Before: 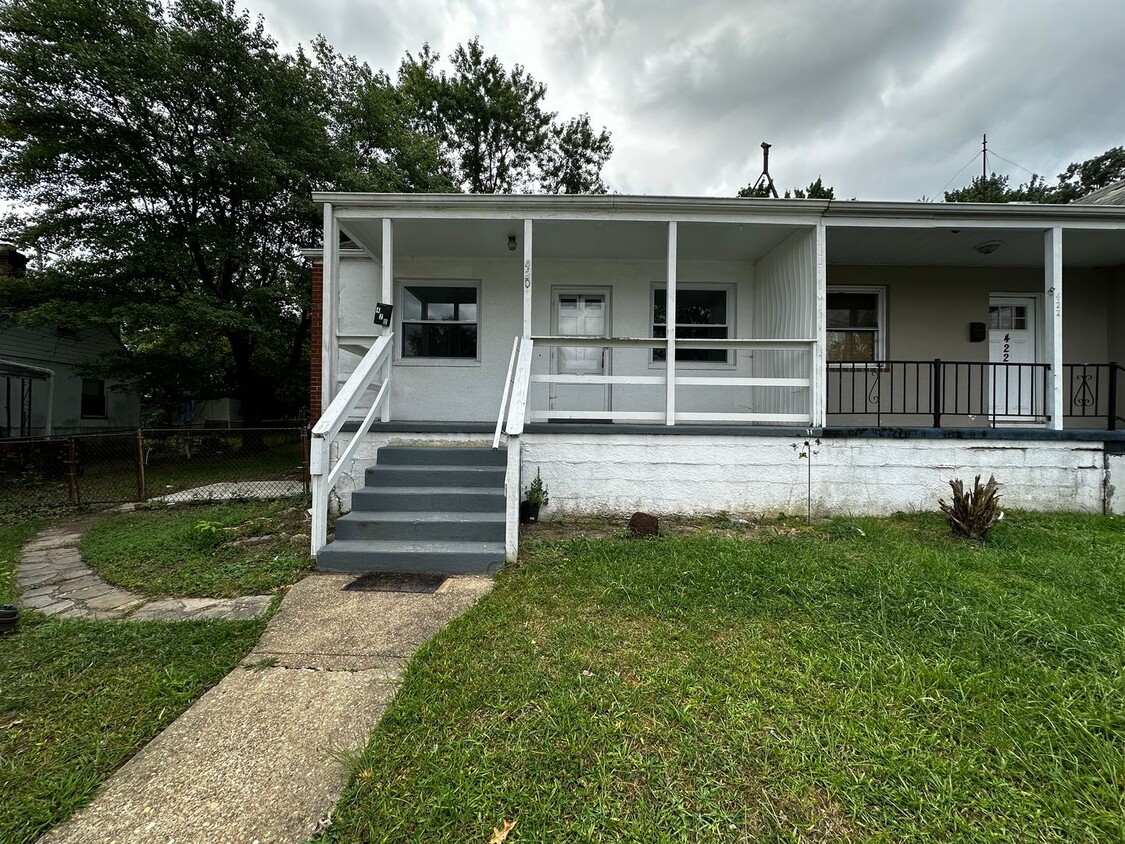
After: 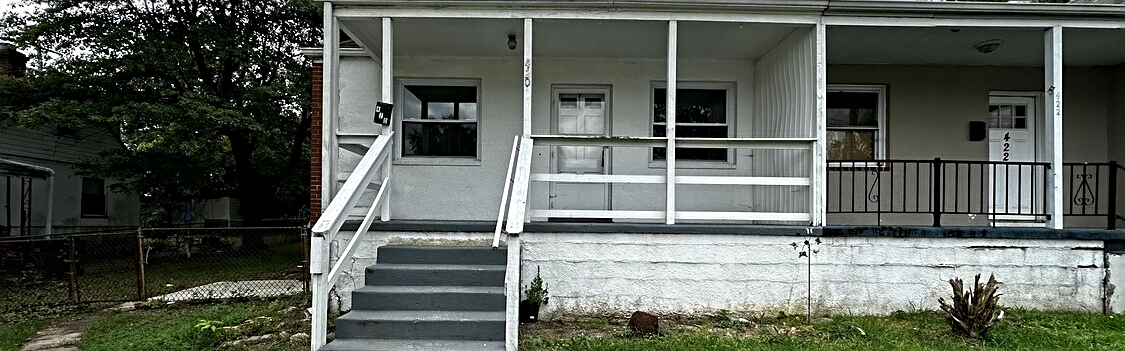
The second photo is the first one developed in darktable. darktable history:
sharpen: on, module defaults
contrast equalizer: octaves 7, y [[0.5, 0.5, 0.501, 0.63, 0.504, 0.5], [0.5 ×6], [0.5 ×6], [0 ×6], [0 ×6]]
crop and rotate: top 23.93%, bottom 34.421%
